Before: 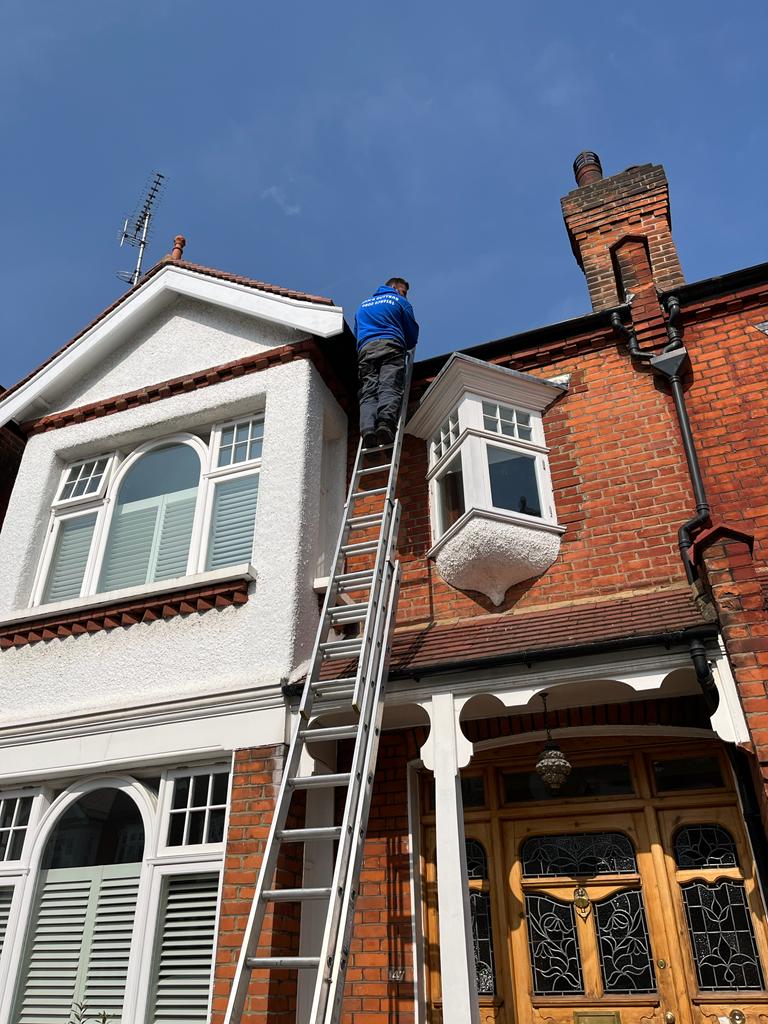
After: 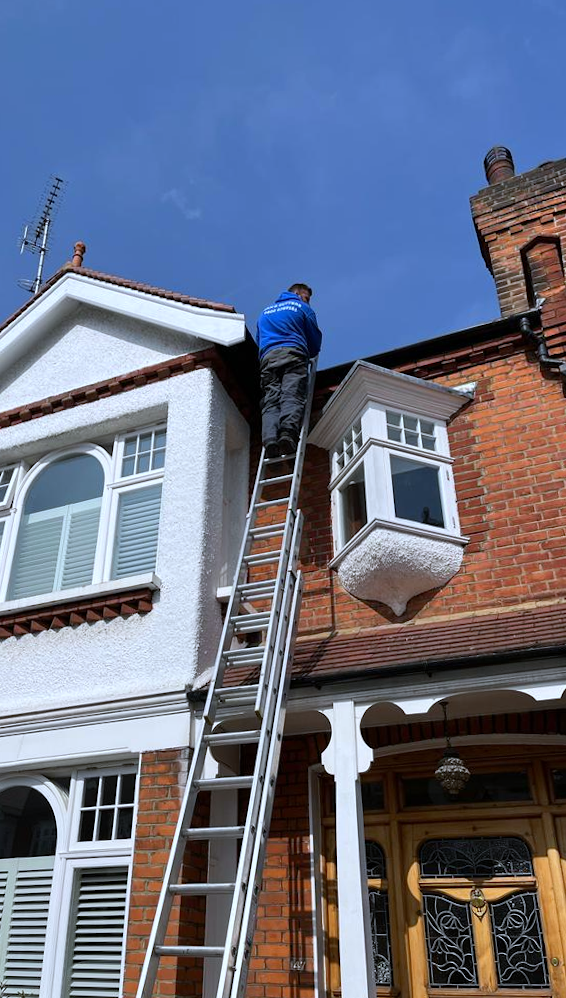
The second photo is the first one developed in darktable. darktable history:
crop: left 9.88%, right 12.664%
white balance: red 0.931, blue 1.11
rotate and perspective: rotation 0.074°, lens shift (vertical) 0.096, lens shift (horizontal) -0.041, crop left 0.043, crop right 0.952, crop top 0.024, crop bottom 0.979
